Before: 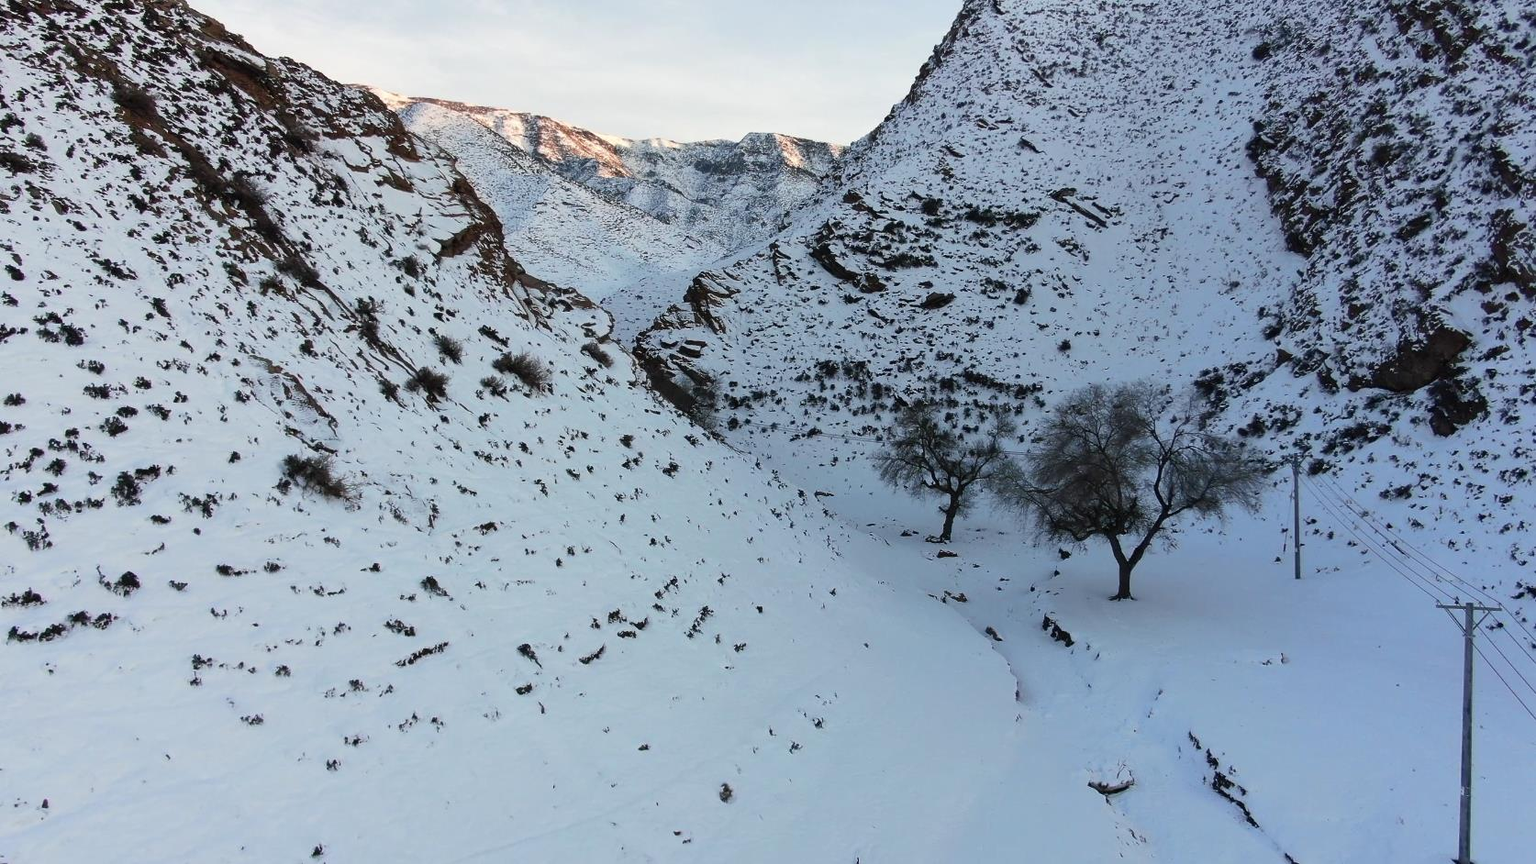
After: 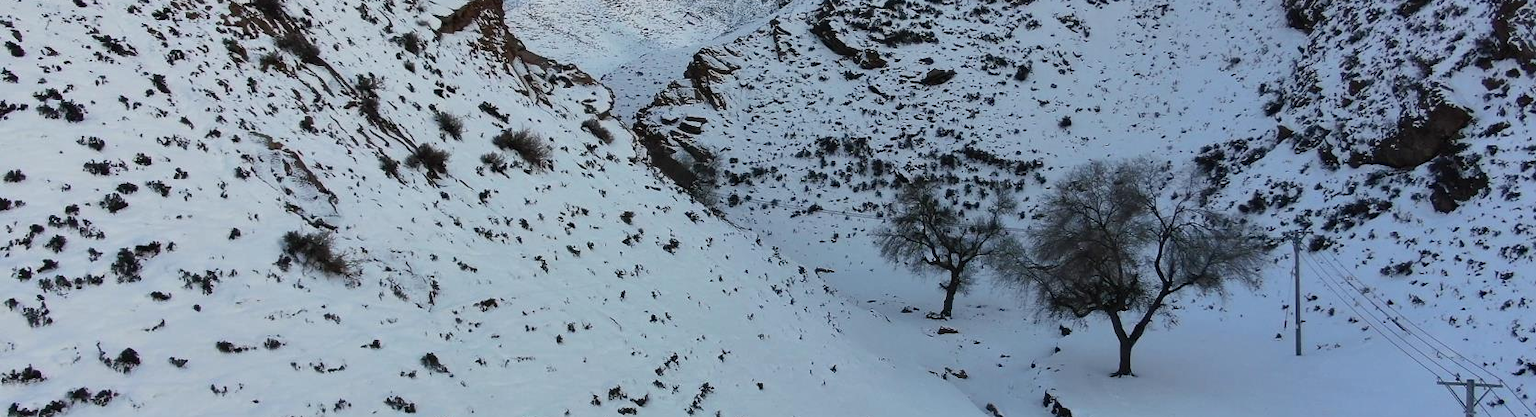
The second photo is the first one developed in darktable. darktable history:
shadows and highlights: soften with gaussian
crop and rotate: top 25.984%, bottom 25.635%
